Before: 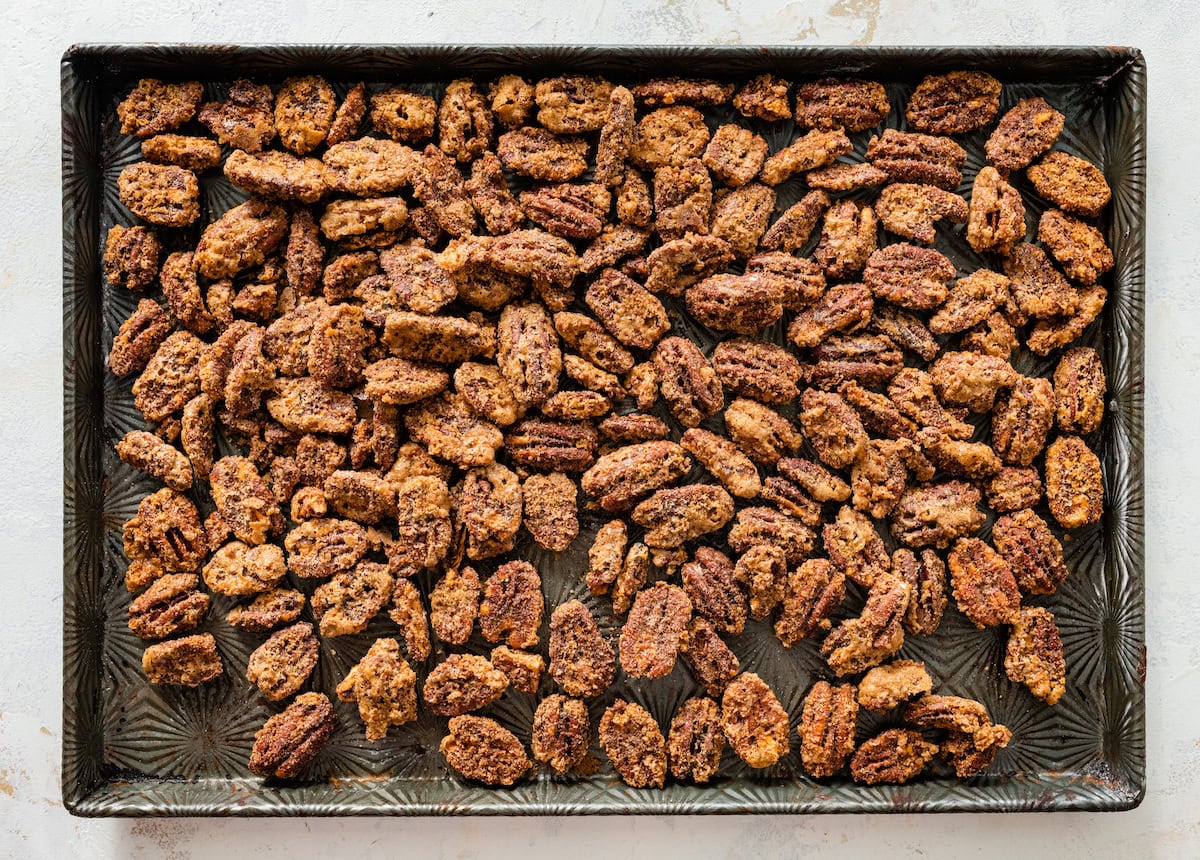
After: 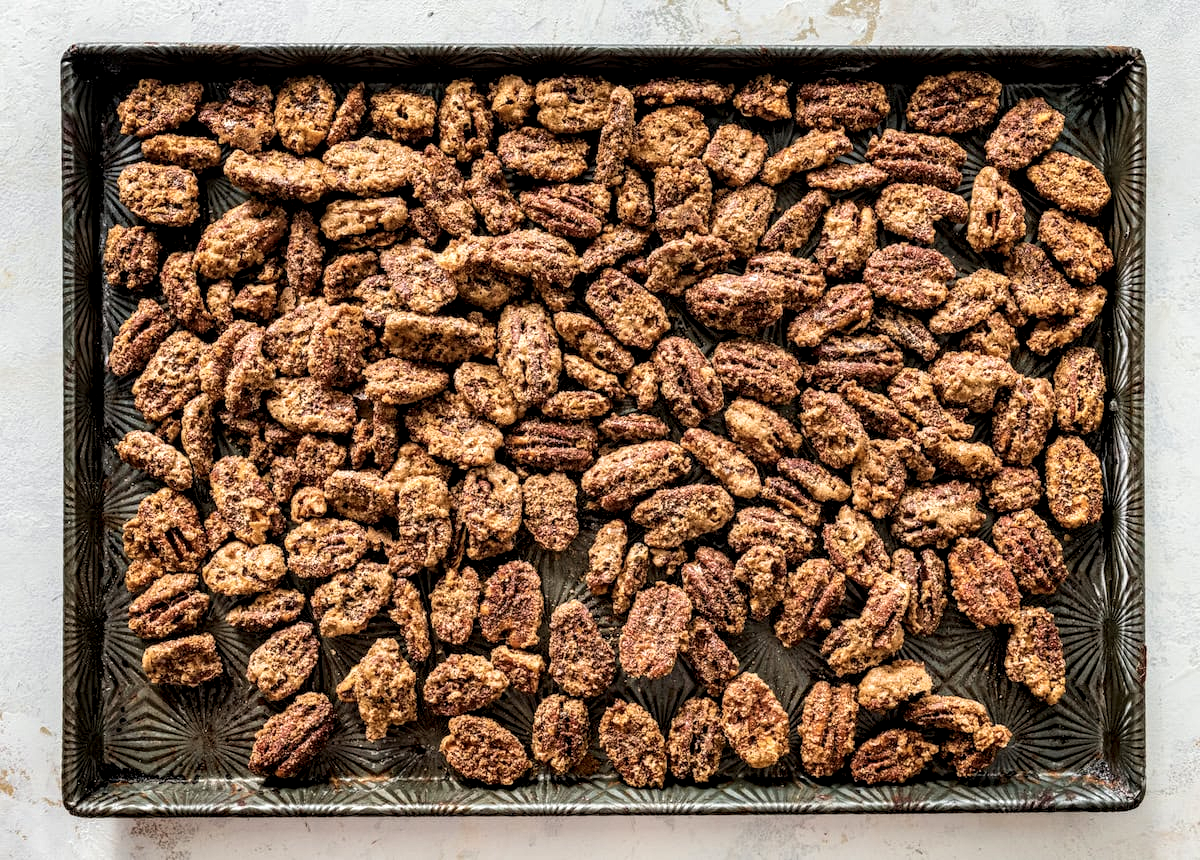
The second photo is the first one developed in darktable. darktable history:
velvia: on, module defaults
local contrast: highlights 60%, shadows 59%, detail 160%
contrast brightness saturation: saturation -0.174
